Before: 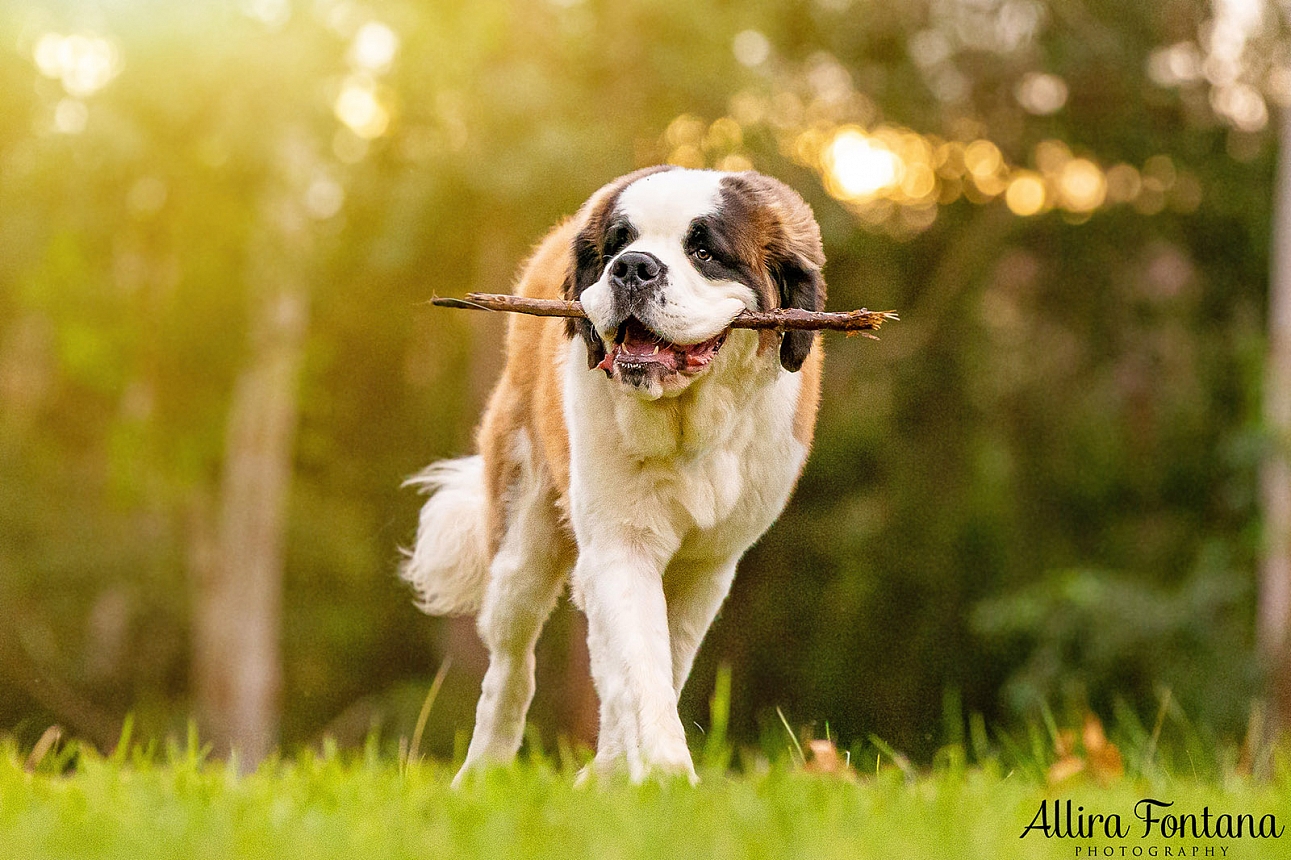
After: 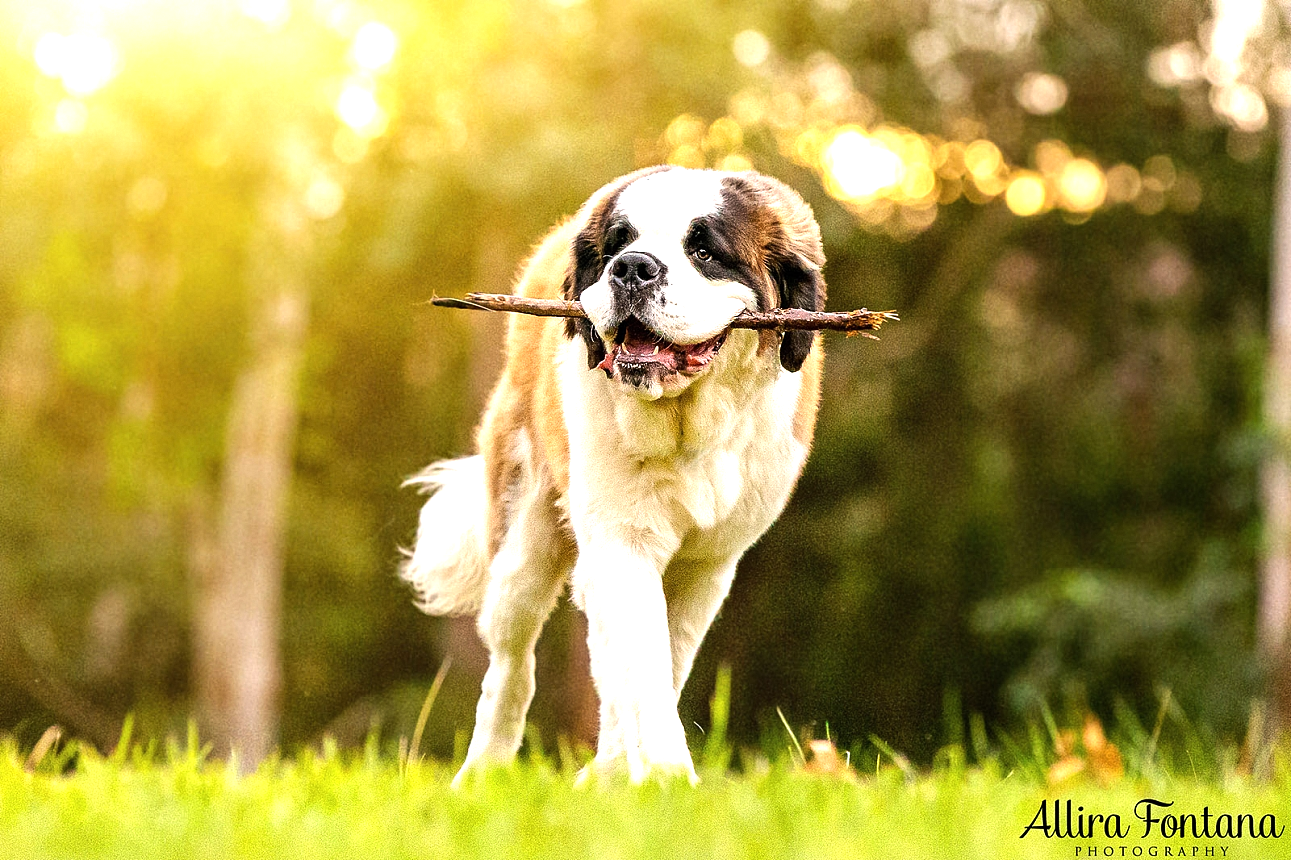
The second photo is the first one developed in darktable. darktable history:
tone equalizer: -8 EV -0.75 EV, -7 EV -0.7 EV, -6 EV -0.6 EV, -5 EV -0.4 EV, -3 EV 0.4 EV, -2 EV 0.6 EV, -1 EV 0.7 EV, +0 EV 0.75 EV, edges refinement/feathering 500, mask exposure compensation -1.57 EV, preserve details no
exposure: exposure 0.191 EV, compensate highlight preservation false
color correction: saturation 0.99
